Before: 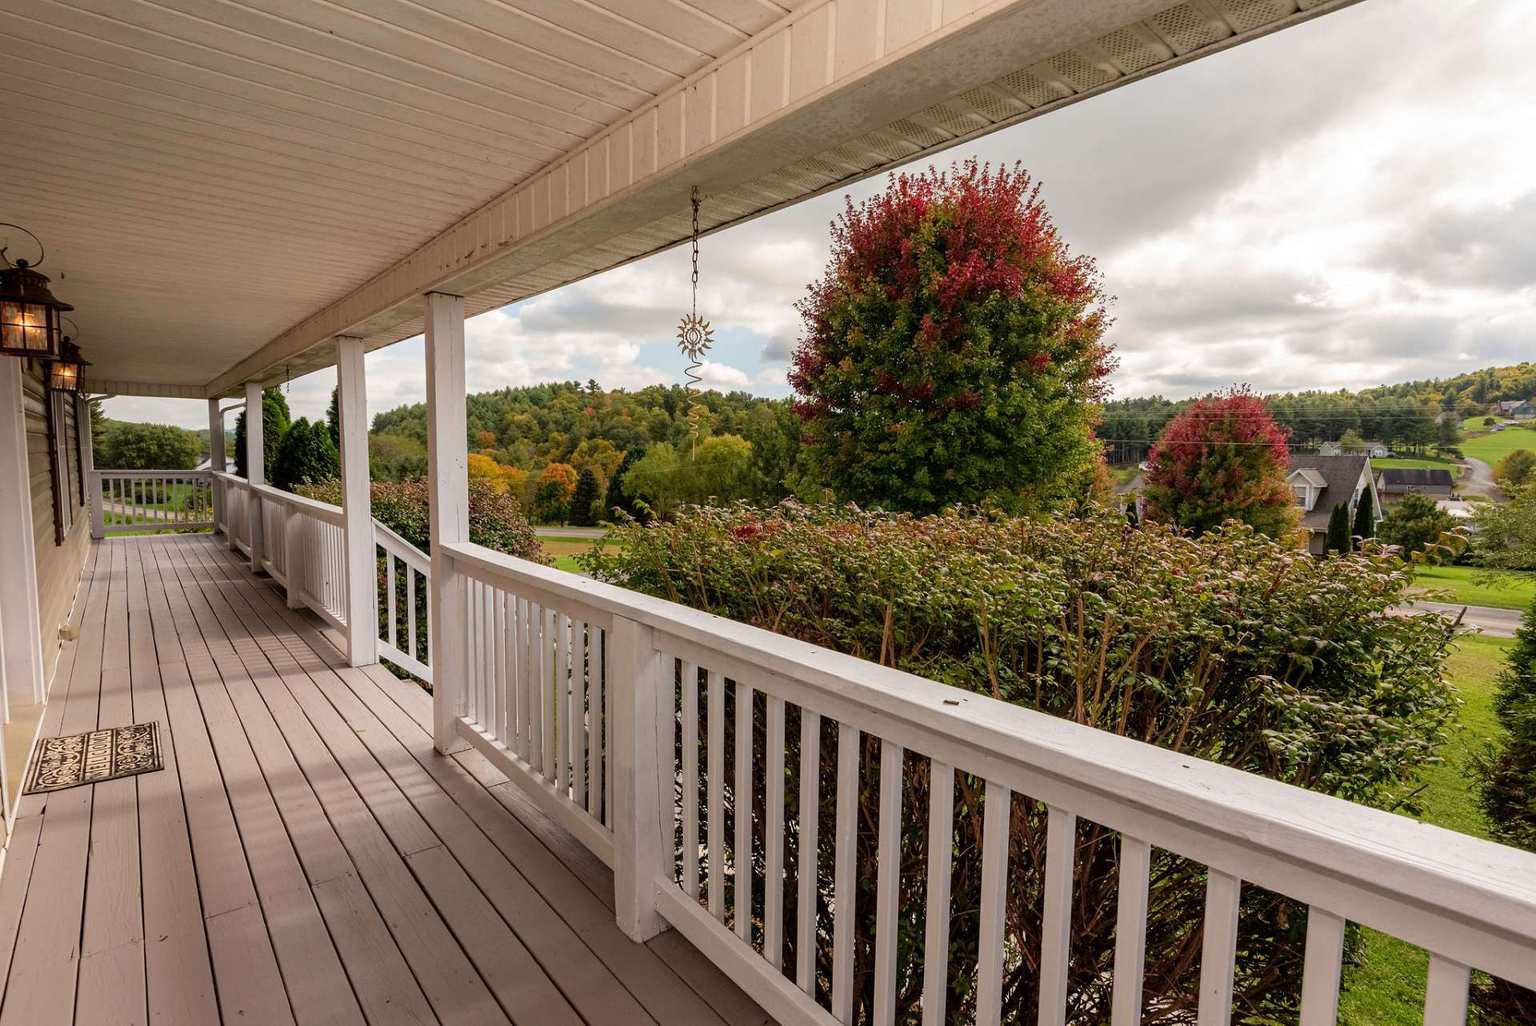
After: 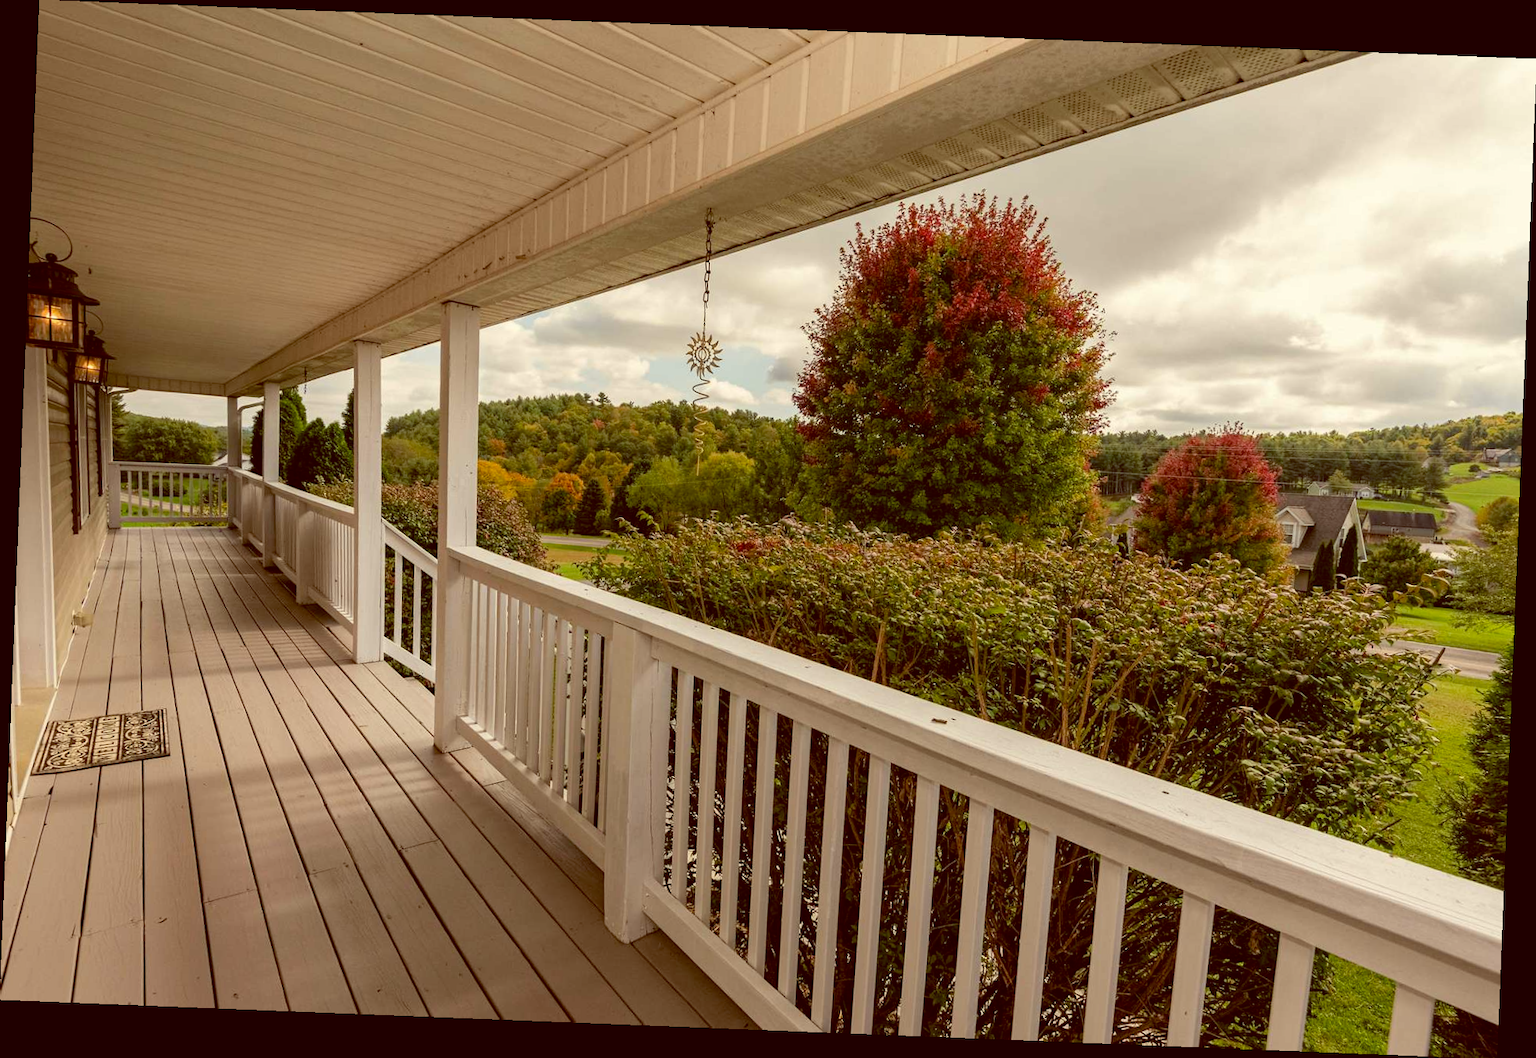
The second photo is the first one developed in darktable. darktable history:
rotate and perspective: rotation 2.27°, automatic cropping off
color balance: lift [1.001, 1.007, 1, 0.993], gamma [1.023, 1.026, 1.01, 0.974], gain [0.964, 1.059, 1.073, 0.927]
